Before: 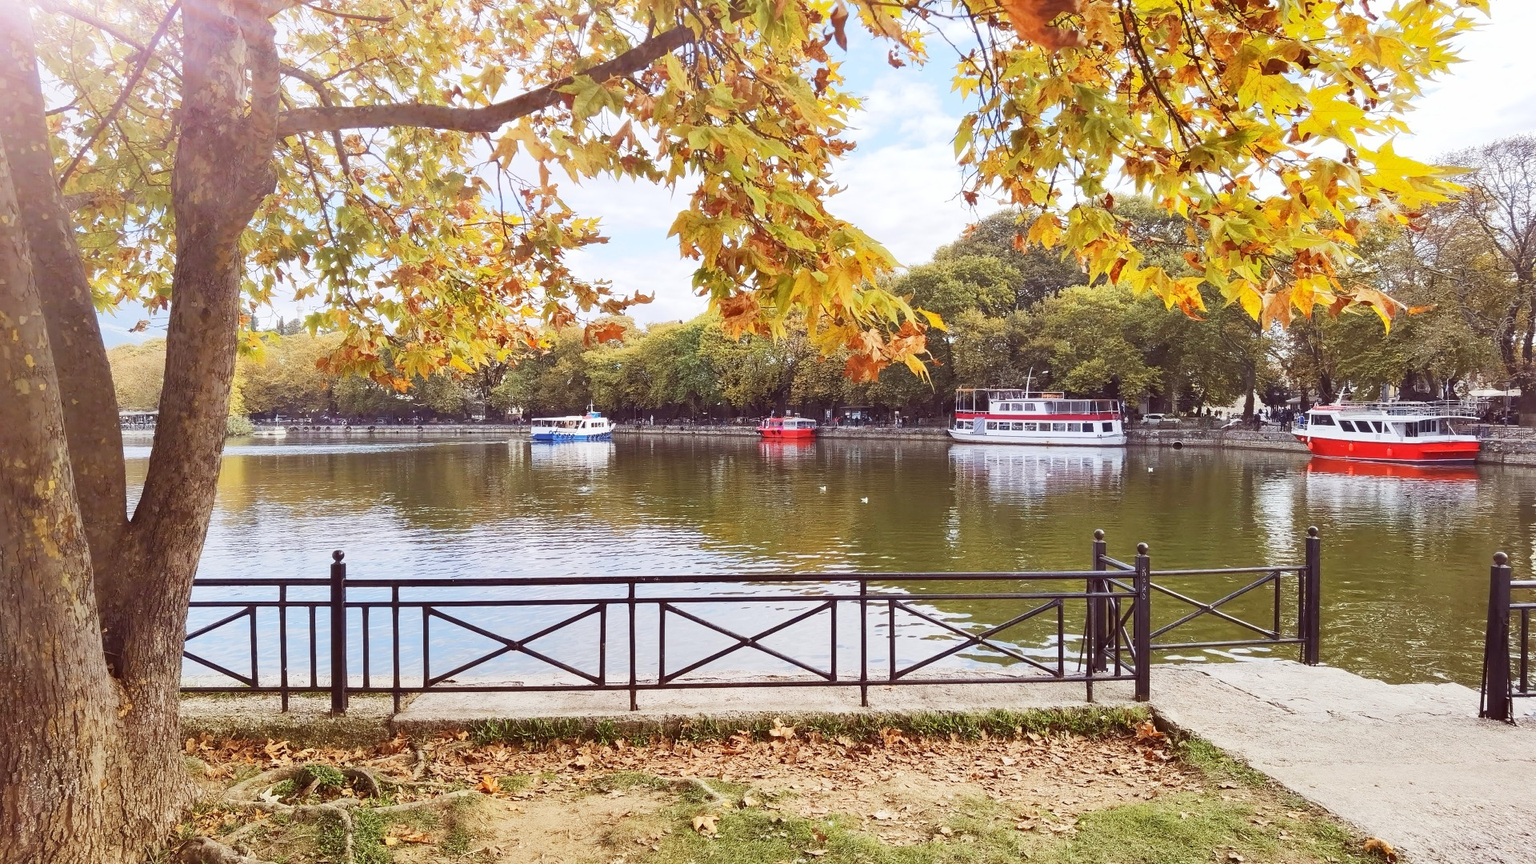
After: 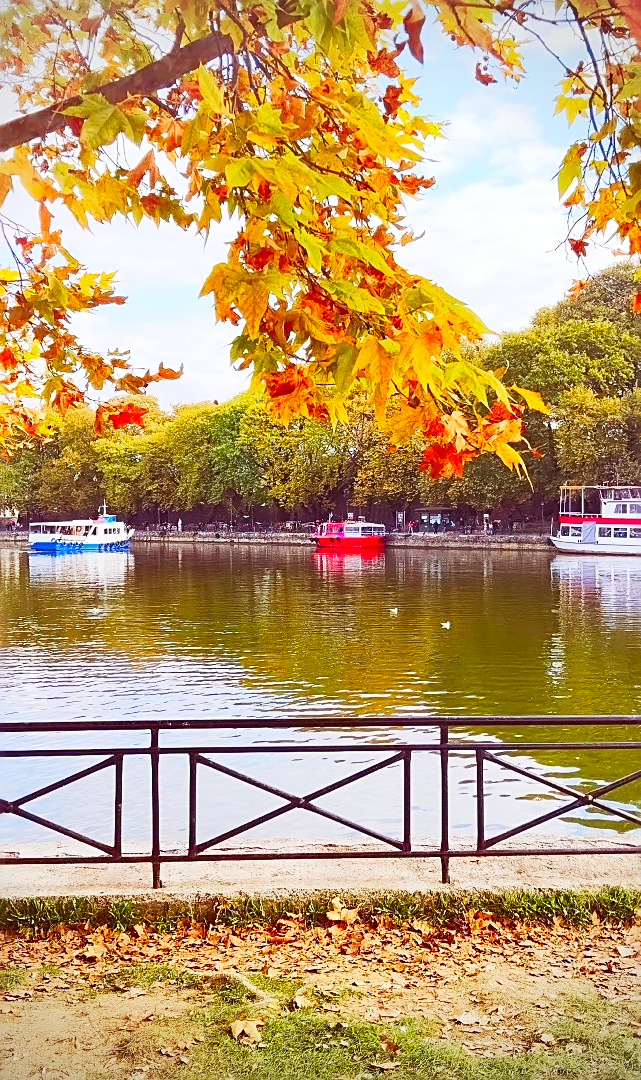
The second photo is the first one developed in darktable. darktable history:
color correction: highlights b* 0.032, saturation 1.81
crop: left 33.086%, right 33.515%
sharpen: on, module defaults
vignetting: brightness -0.477
tone curve: curves: ch0 [(0, 0.028) (0.138, 0.156) (0.468, 0.516) (0.754, 0.823) (1, 1)], preserve colors none
